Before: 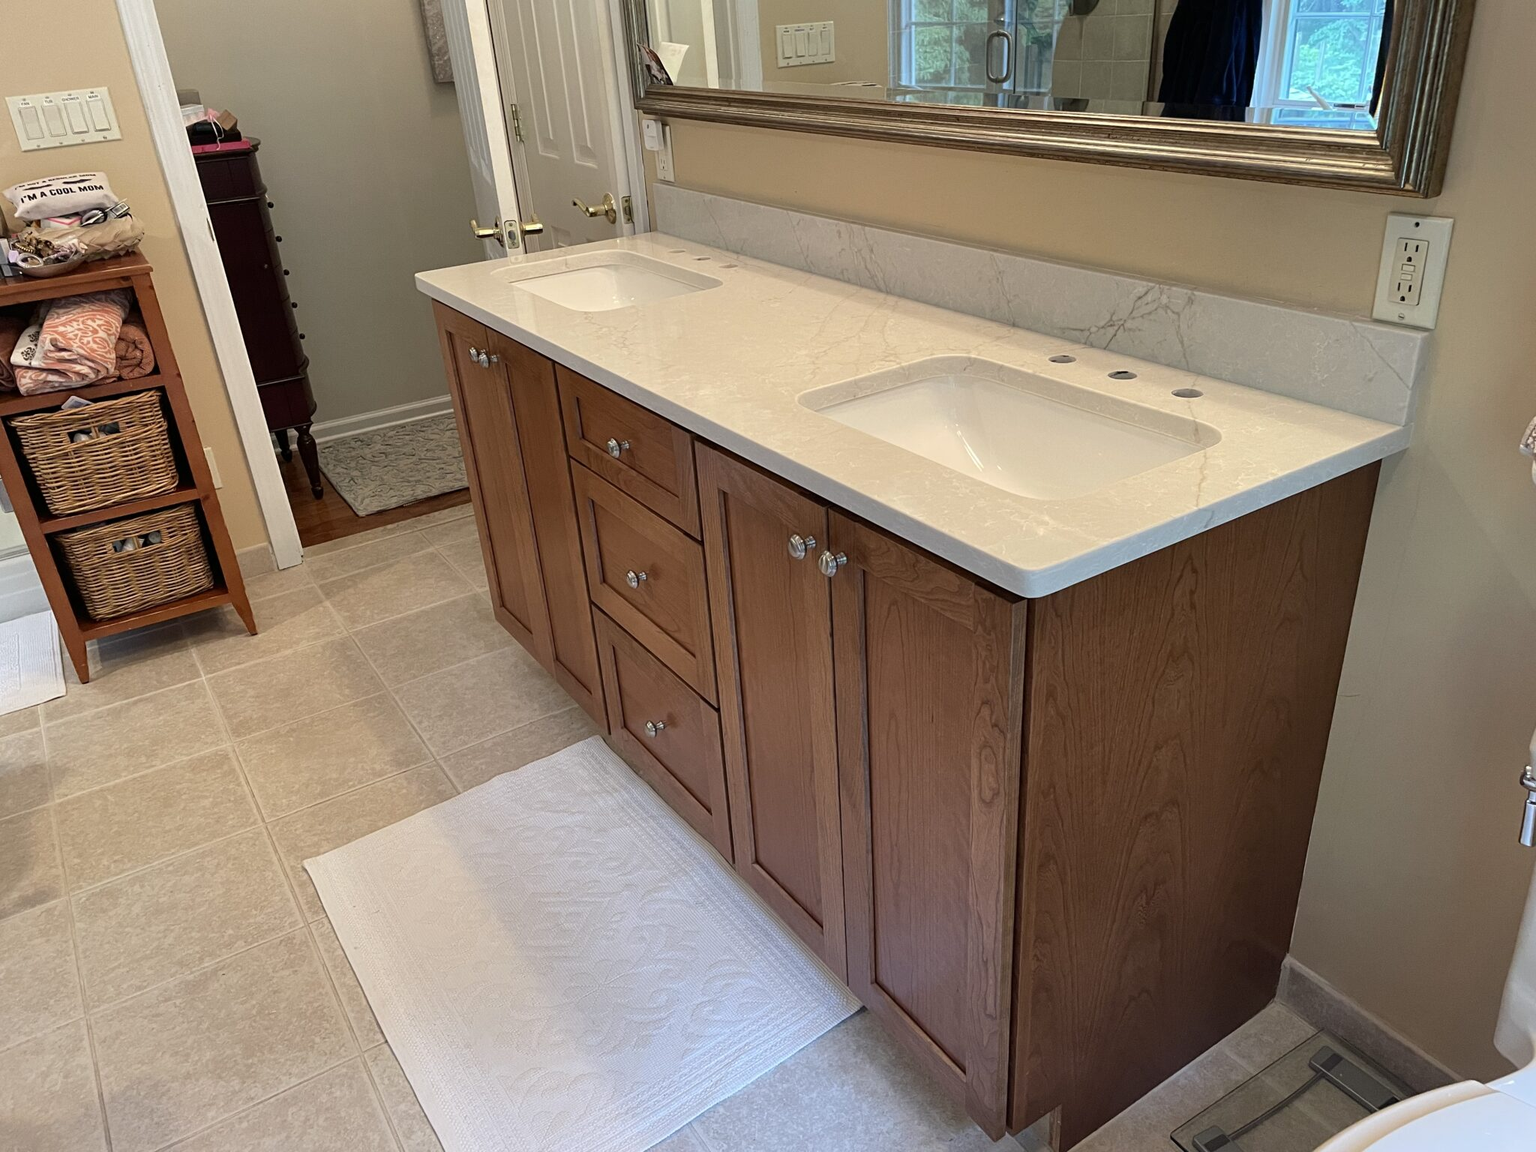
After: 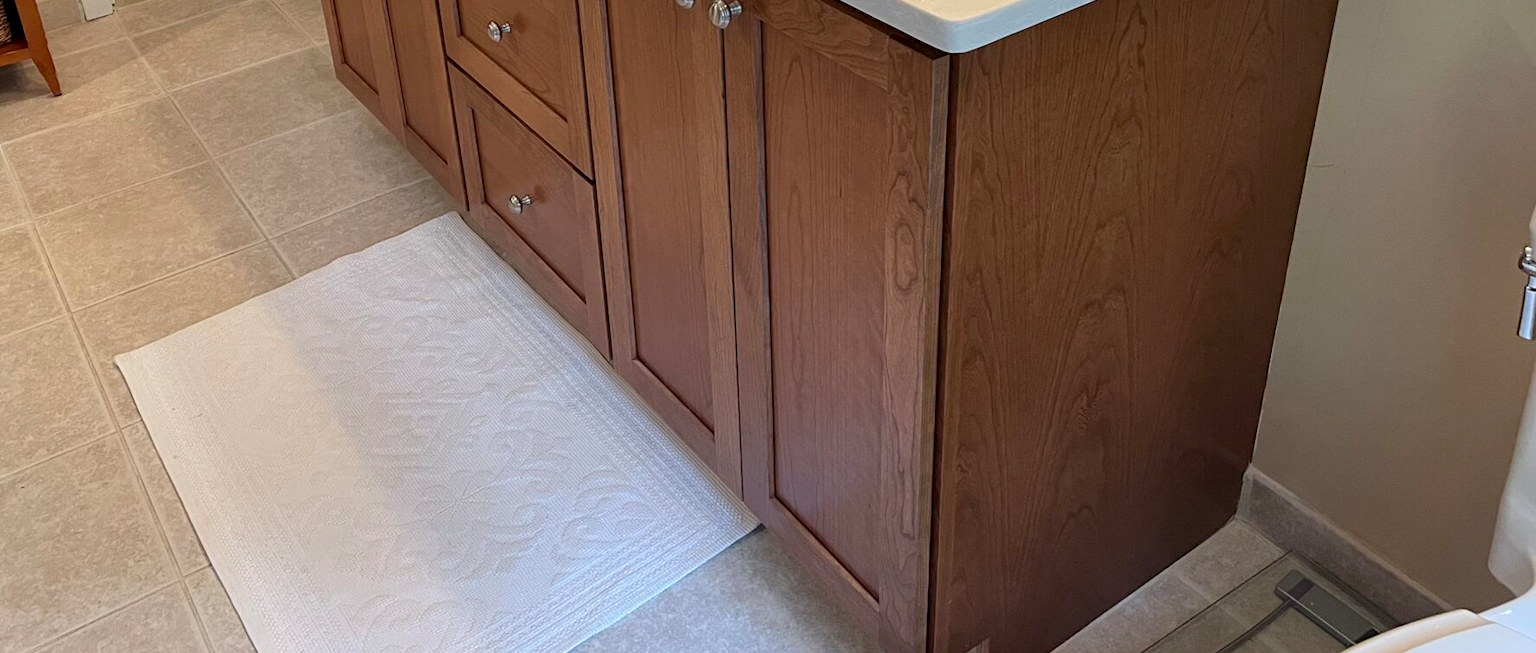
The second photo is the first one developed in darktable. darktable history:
crop and rotate: left 13.32%, top 47.923%, bottom 2.894%
exposure: black level correction 0.001, compensate highlight preservation false
